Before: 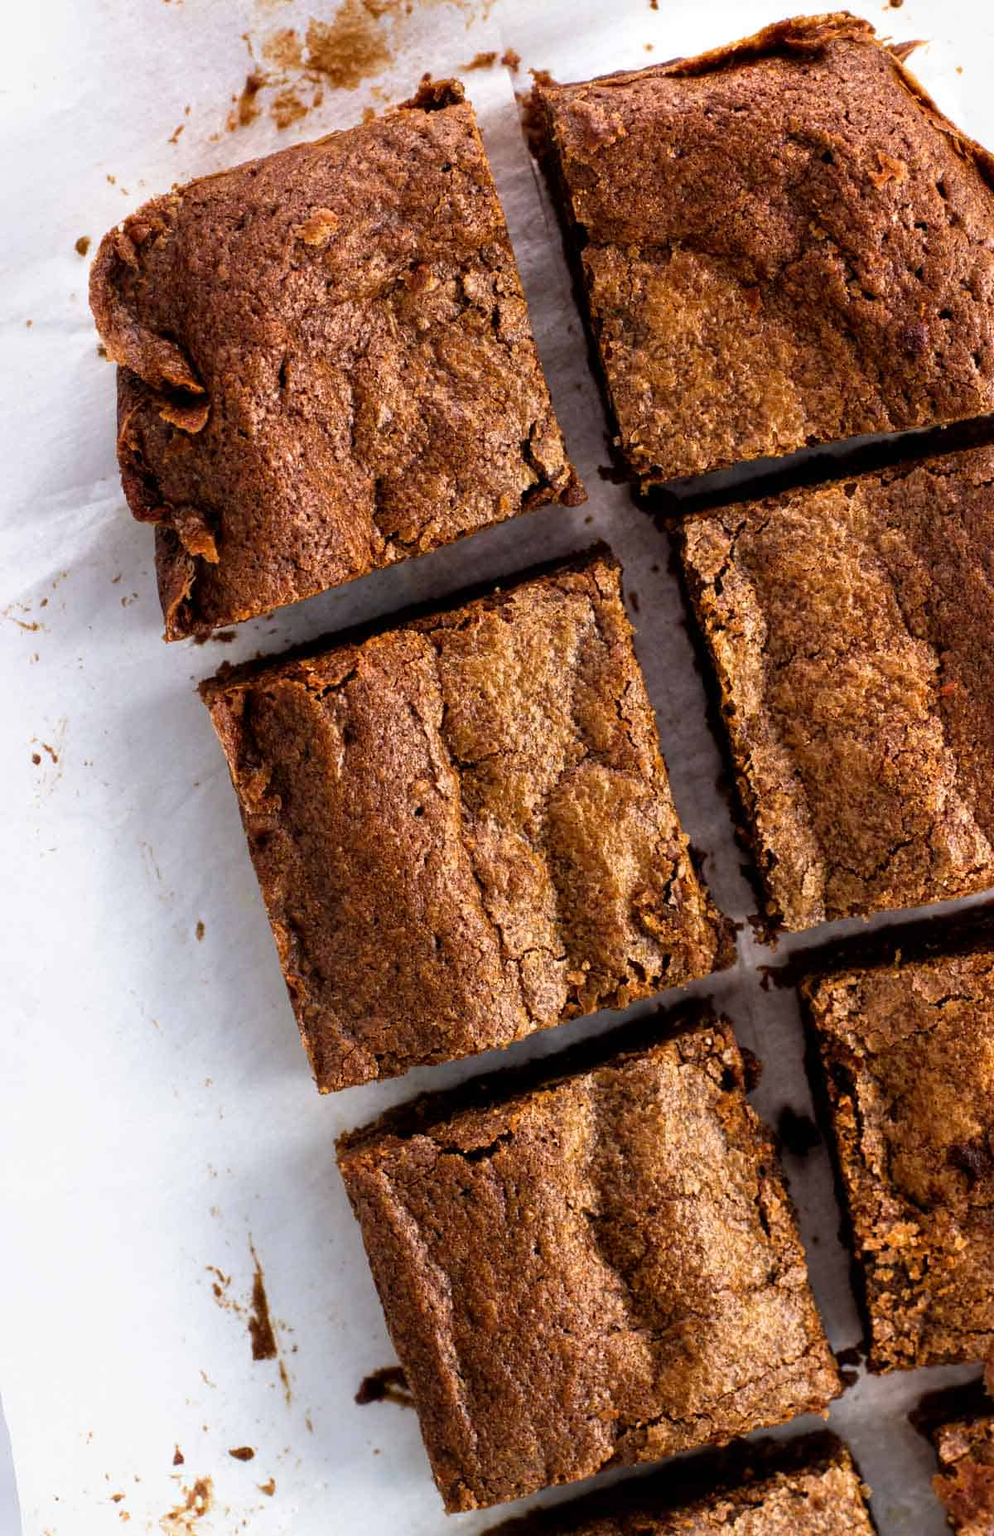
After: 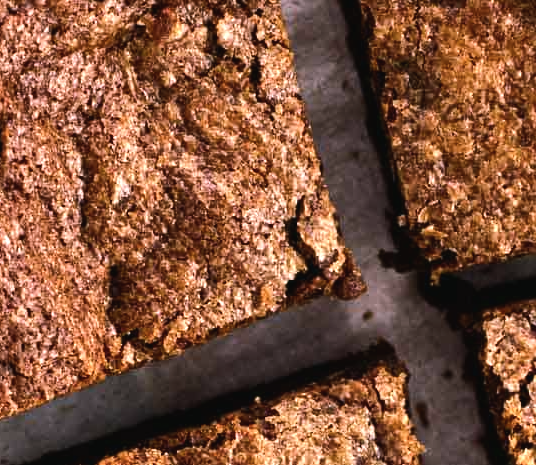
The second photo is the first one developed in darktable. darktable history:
color balance rgb: shadows lift › chroma 2%, shadows lift › hue 135.47°, highlights gain › chroma 2%, highlights gain › hue 291.01°, global offset › luminance 0.5%, perceptual saturation grading › global saturation -10.8%, perceptual saturation grading › highlights -26.83%, perceptual saturation grading › shadows 21.25%, perceptual brilliance grading › highlights 17.77%, perceptual brilliance grading › mid-tones 31.71%, perceptual brilliance grading › shadows -31.01%, global vibrance 24.91%
crop: left 28.64%, top 16.832%, right 26.637%, bottom 58.055%
